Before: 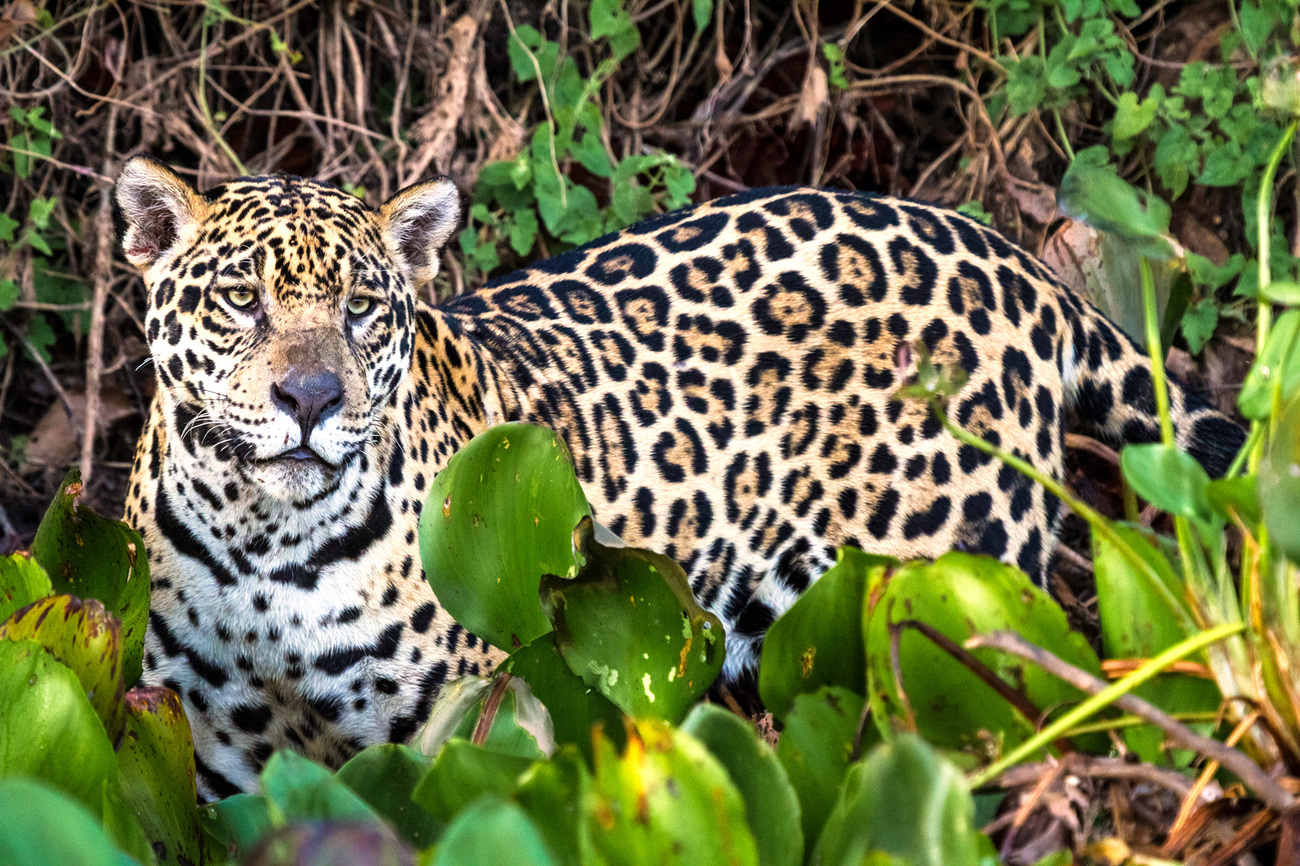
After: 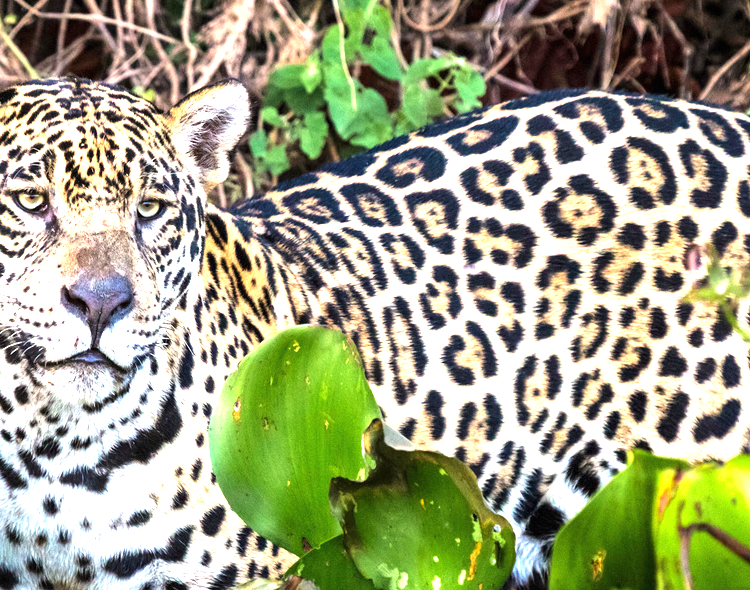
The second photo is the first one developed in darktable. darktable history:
base curve: curves: ch0 [(0, 0) (0.472, 0.508) (1, 1)]
crop: left 16.202%, top 11.208%, right 26.045%, bottom 20.557%
exposure: black level correction 0, exposure 1.1 EV, compensate exposure bias true, compensate highlight preservation false
